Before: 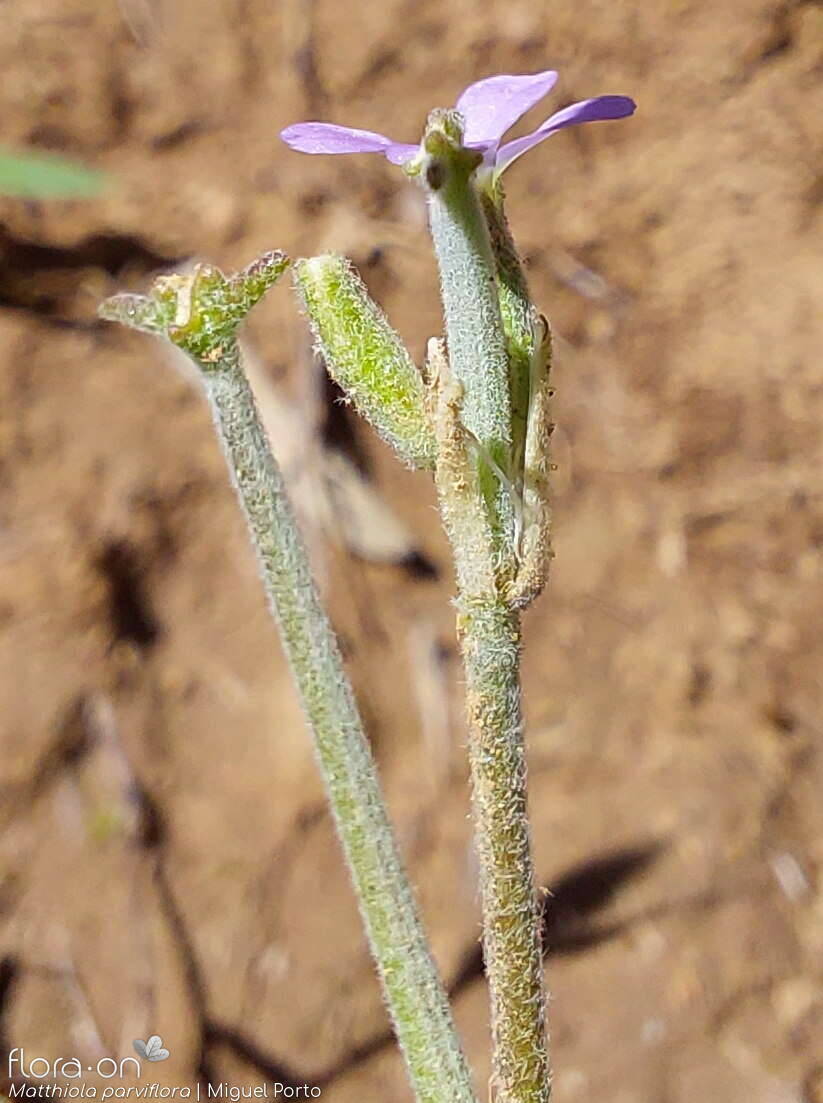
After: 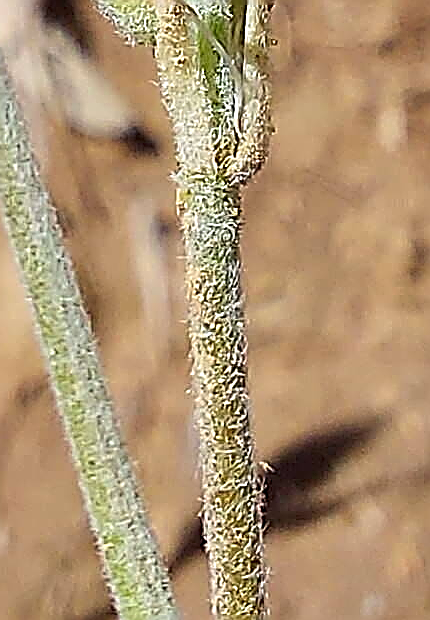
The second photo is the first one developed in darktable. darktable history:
sharpen: amount 1.995
color correction: highlights b* 0.029
crop: left 34.09%, top 38.544%, right 13.55%, bottom 5.206%
